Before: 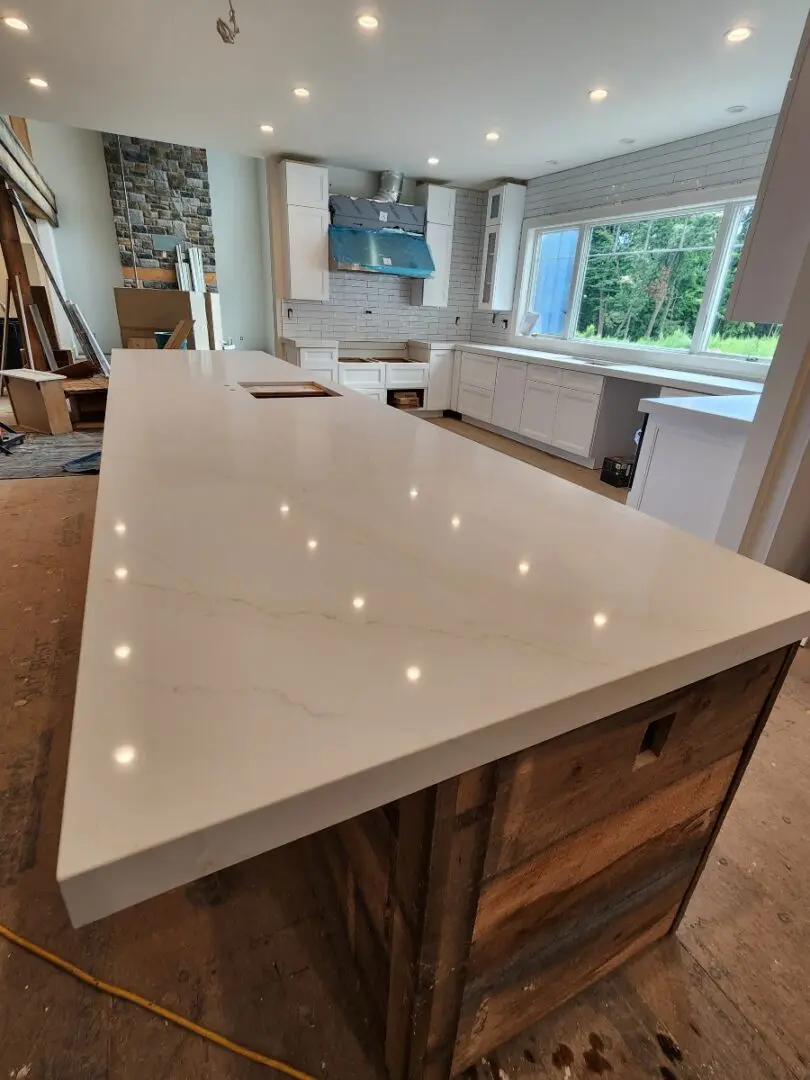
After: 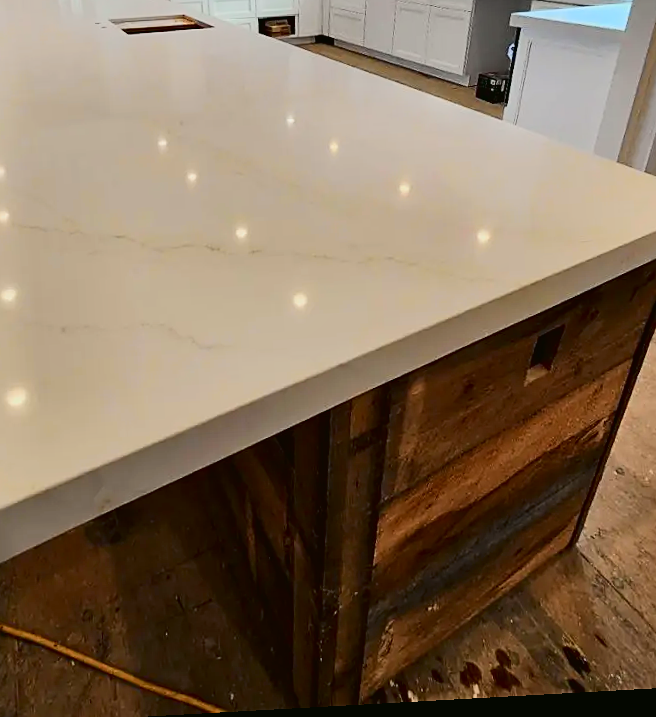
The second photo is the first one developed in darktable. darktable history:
rotate and perspective: rotation -3.18°, automatic cropping off
sharpen: on, module defaults
tone curve: curves: ch0 [(0, 0.017) (0.091, 0.04) (0.296, 0.276) (0.439, 0.482) (0.64, 0.729) (0.785, 0.817) (0.995, 0.917)]; ch1 [(0, 0) (0.384, 0.365) (0.463, 0.447) (0.486, 0.474) (0.503, 0.497) (0.526, 0.52) (0.555, 0.564) (0.578, 0.589) (0.638, 0.66) (0.766, 0.773) (1, 1)]; ch2 [(0, 0) (0.374, 0.344) (0.446, 0.443) (0.501, 0.509) (0.528, 0.522) (0.569, 0.593) (0.61, 0.646) (0.666, 0.688) (1, 1)], color space Lab, independent channels, preserve colors none
tone equalizer: on, module defaults
crop and rotate: left 17.299%, top 35.115%, right 7.015%, bottom 1.024%
